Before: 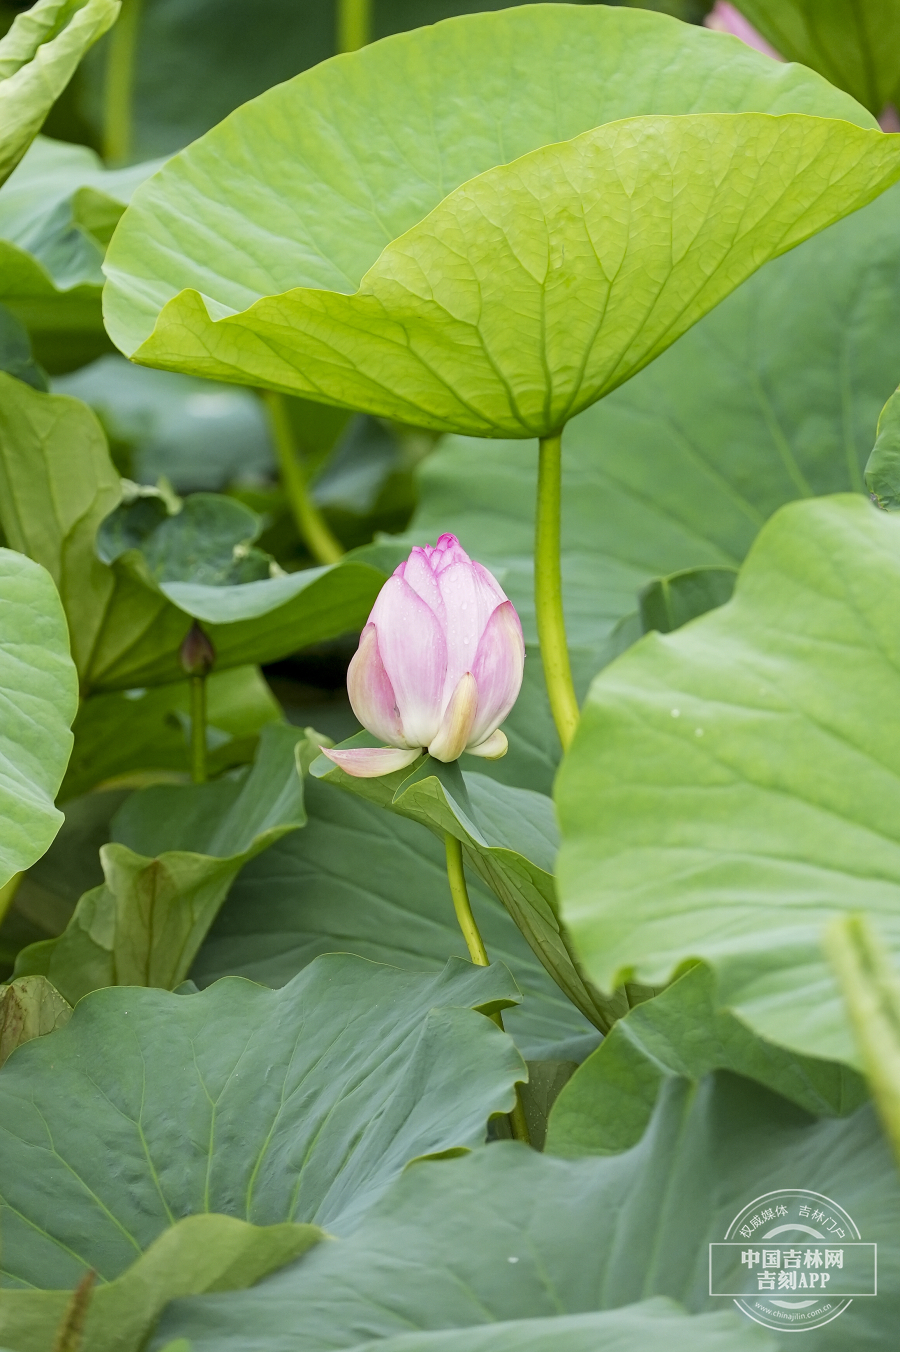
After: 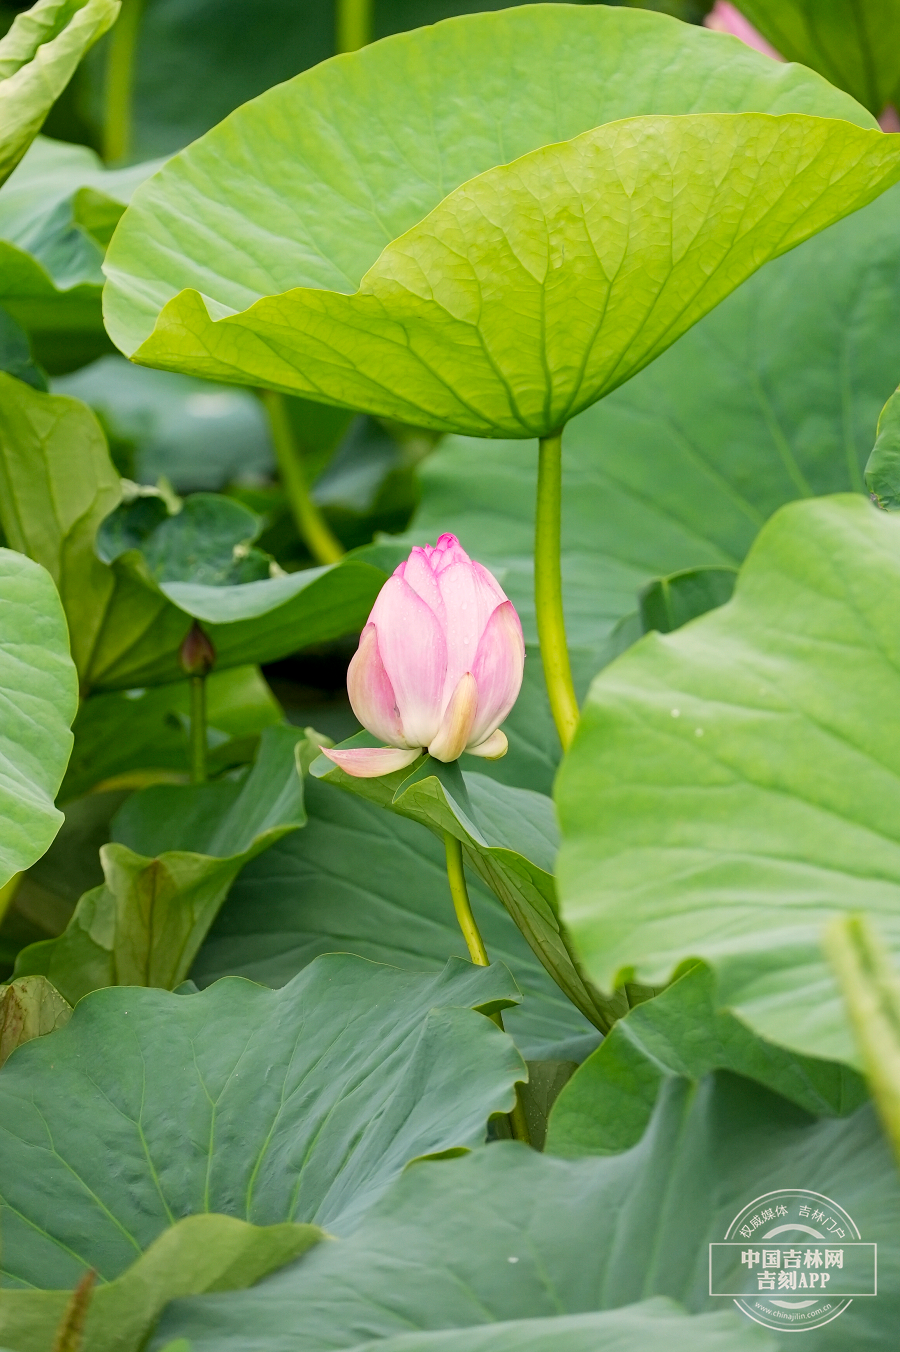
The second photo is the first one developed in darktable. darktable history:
color correction: highlights a* 5.77, highlights b* 4.79
